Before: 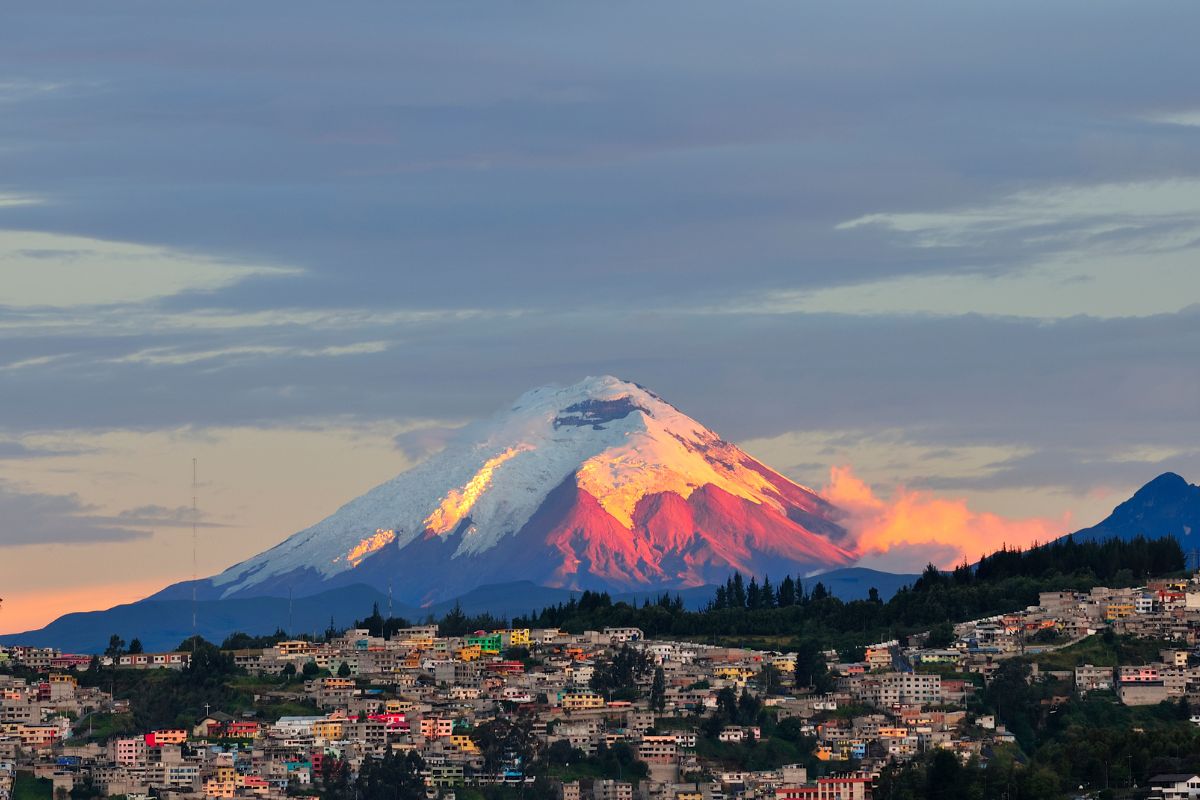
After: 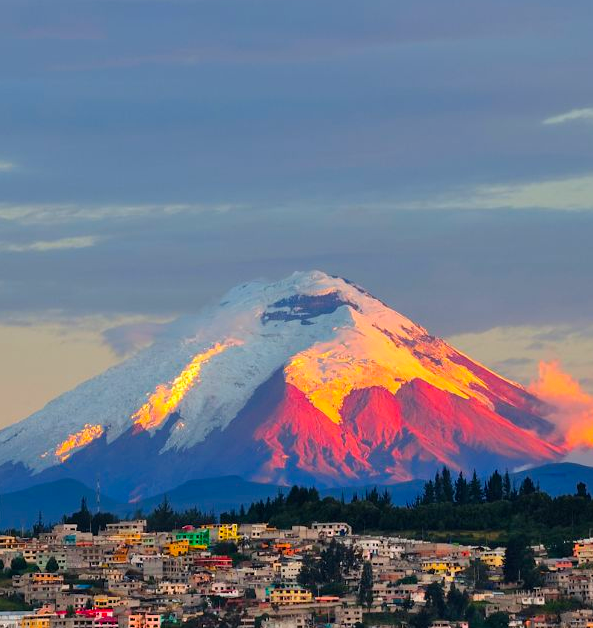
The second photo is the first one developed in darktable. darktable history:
shadows and highlights: soften with gaussian
color balance rgb: perceptual saturation grading › global saturation 25%, global vibrance 20%
crop and rotate: angle 0.02°, left 24.353%, top 13.219%, right 26.156%, bottom 8.224%
tone equalizer: on, module defaults
